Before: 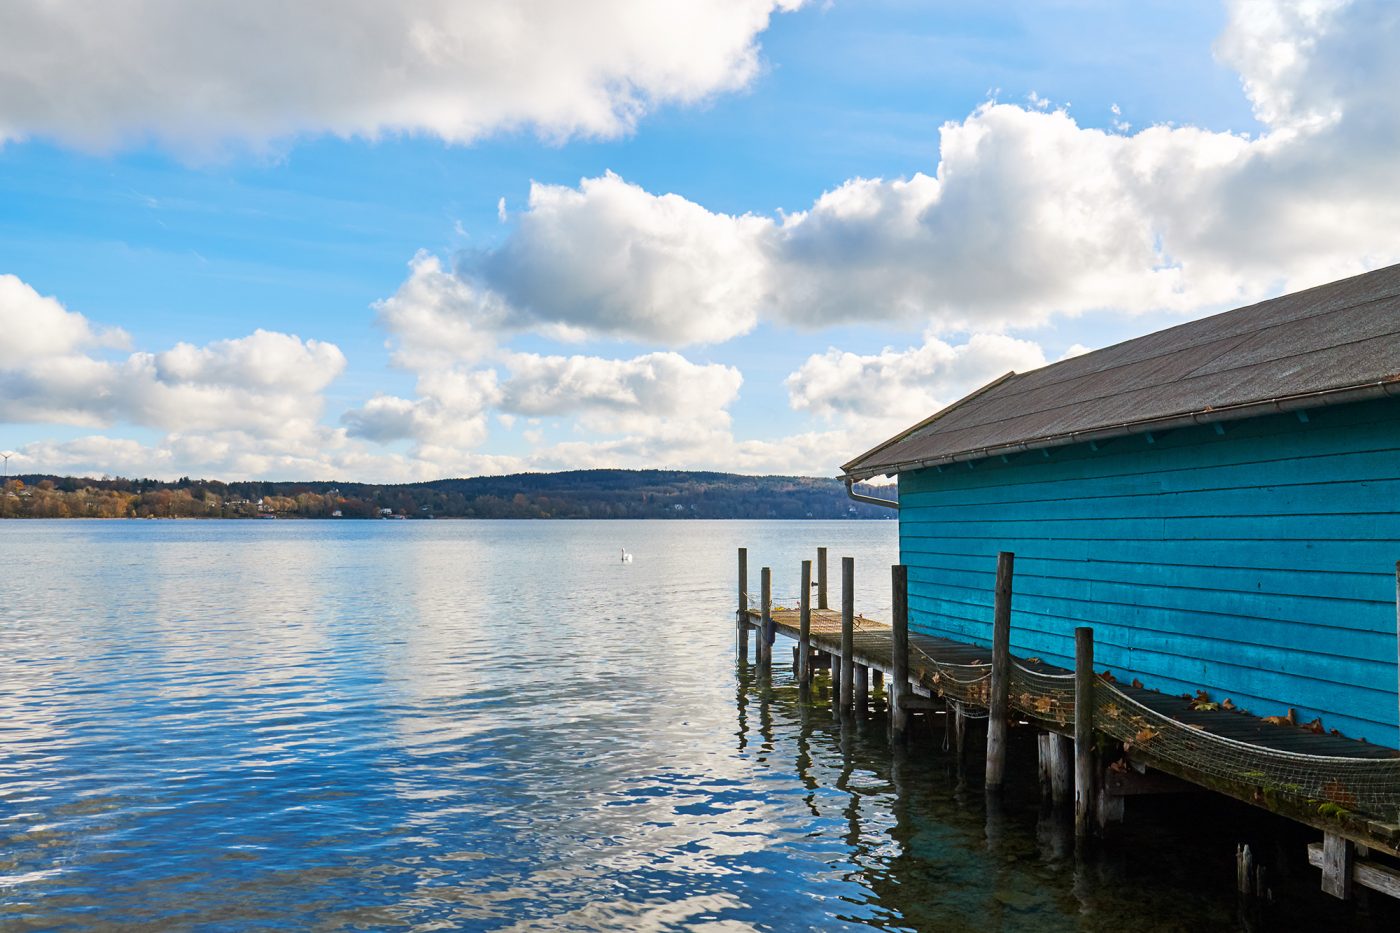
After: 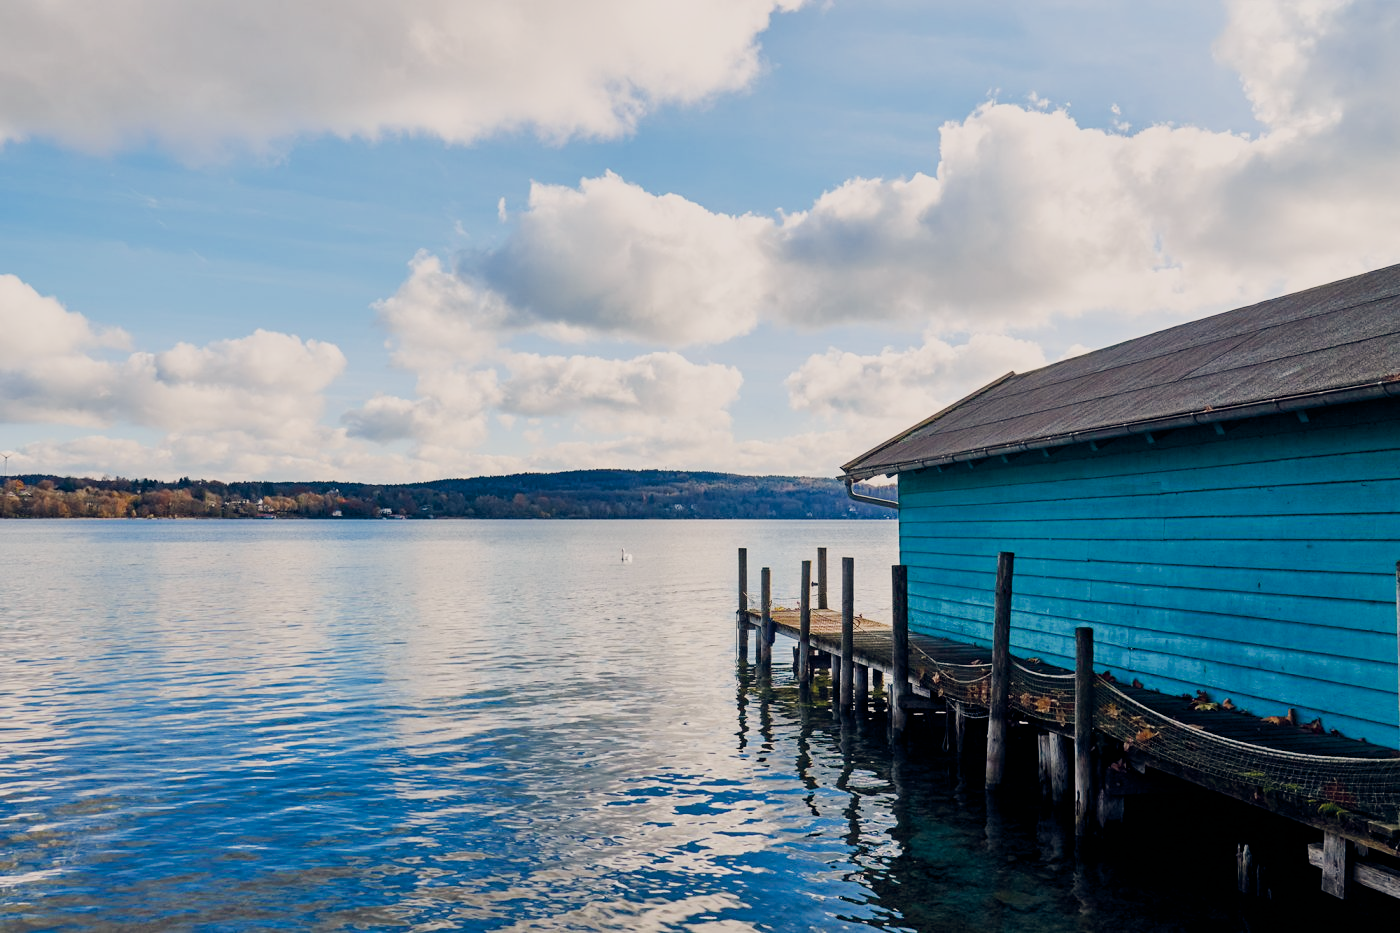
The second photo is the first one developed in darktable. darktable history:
filmic rgb: black relative exposure -7.65 EV, white relative exposure 4.56 EV, hardness 3.61
color balance rgb: highlights gain › chroma 2.94%, highlights gain › hue 60.57°, global offset › chroma 0.25%, global offset › hue 256.52°, perceptual saturation grading › global saturation 20%, perceptual saturation grading › highlights -50%, perceptual saturation grading › shadows 30%, contrast 15%
